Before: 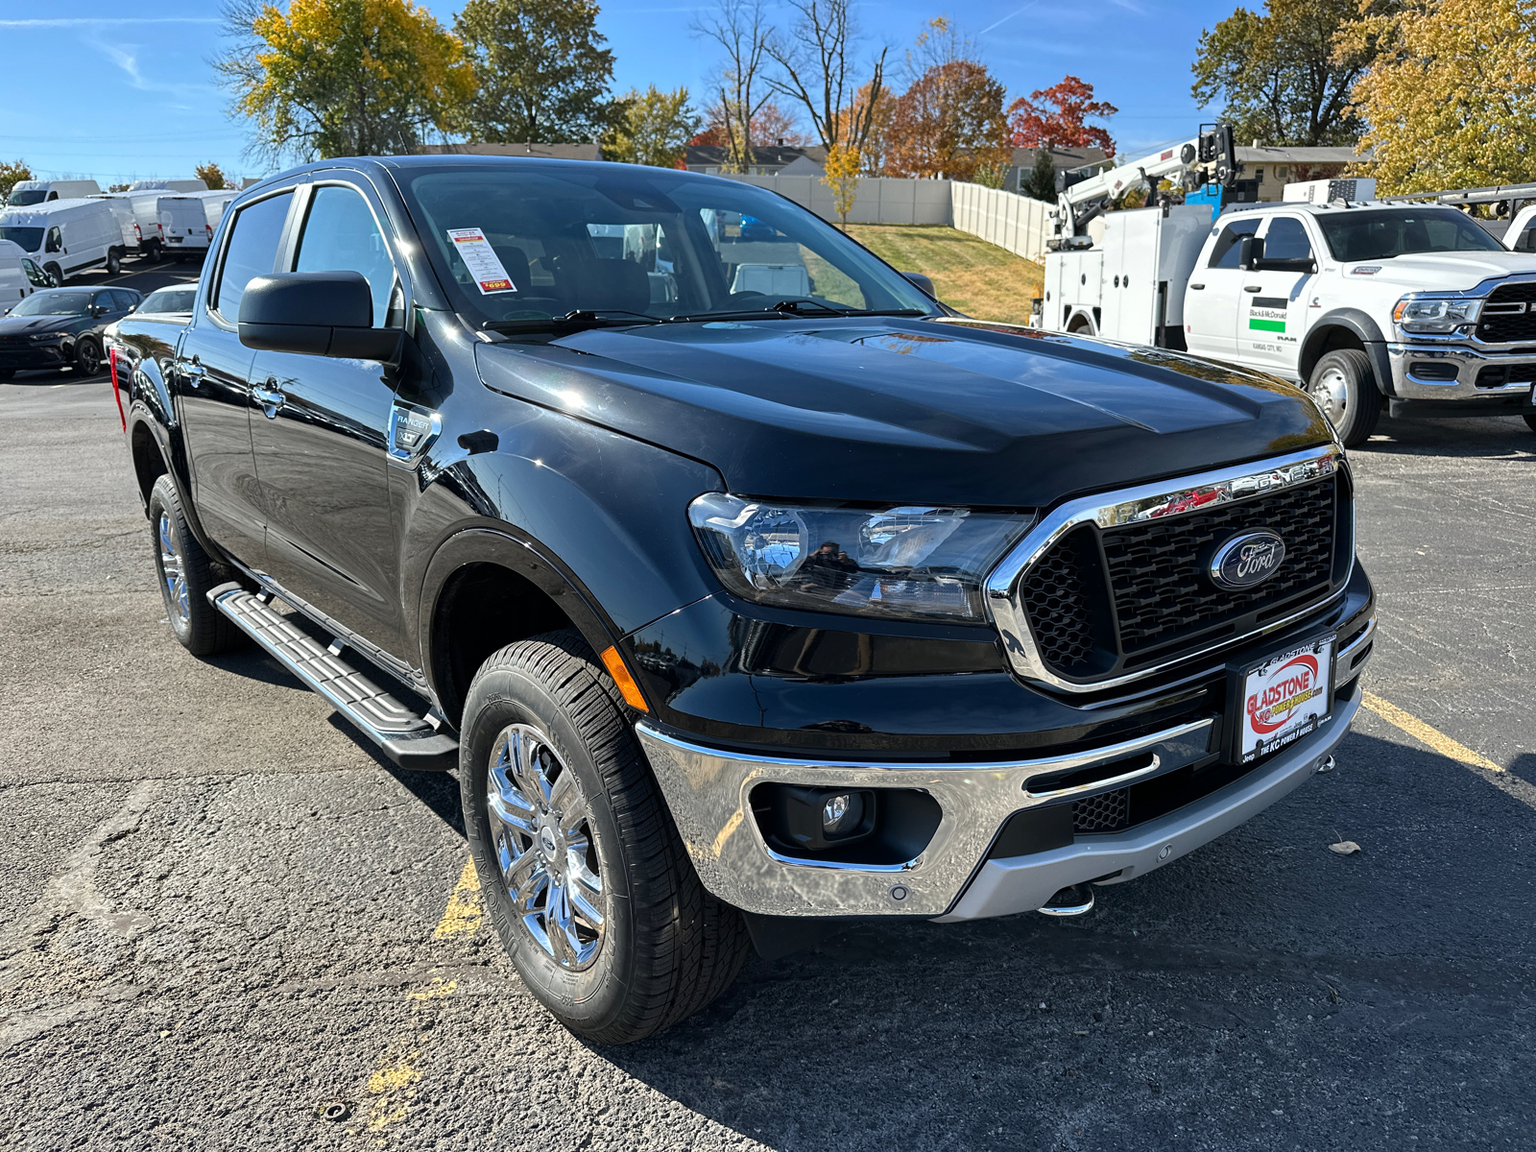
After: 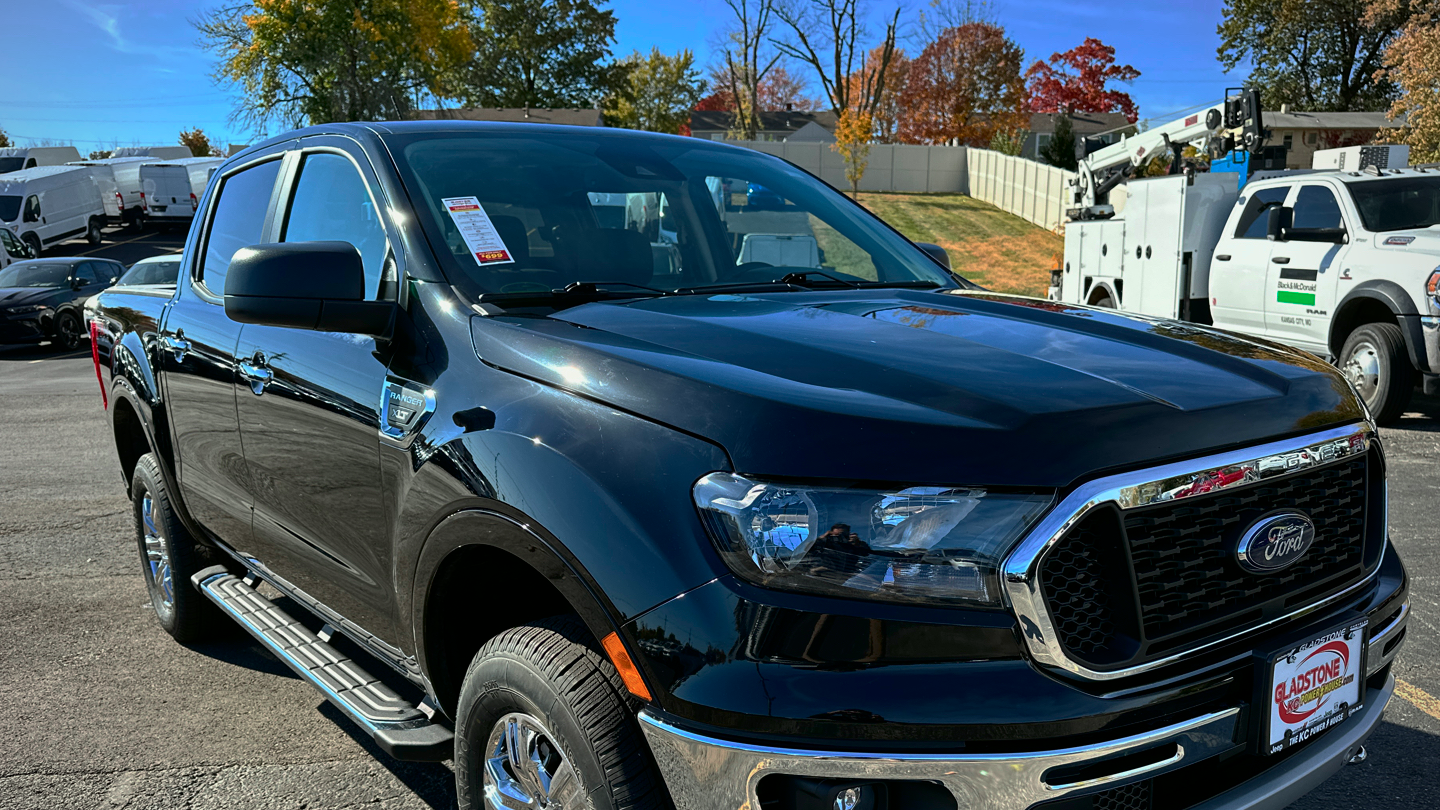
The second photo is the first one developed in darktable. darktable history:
tone curve: curves: ch0 [(0, 0) (0.068, 0.031) (0.175, 0.132) (0.337, 0.304) (0.498, 0.511) (0.748, 0.762) (0.993, 0.954)]; ch1 [(0, 0) (0.294, 0.184) (0.359, 0.34) (0.362, 0.35) (0.43, 0.41) (0.469, 0.453) (0.495, 0.489) (0.54, 0.563) (0.612, 0.641) (1, 1)]; ch2 [(0, 0) (0.431, 0.419) (0.495, 0.502) (0.524, 0.534) (0.557, 0.56) (0.634, 0.654) (0.728, 0.722) (1, 1)], color space Lab, independent channels, preserve colors none
vignetting: fall-off radius 60.92%
crop: left 1.509%, top 3.452%, right 7.696%, bottom 28.452%
base curve: curves: ch0 [(0, 0) (0.595, 0.418) (1, 1)], preserve colors none
